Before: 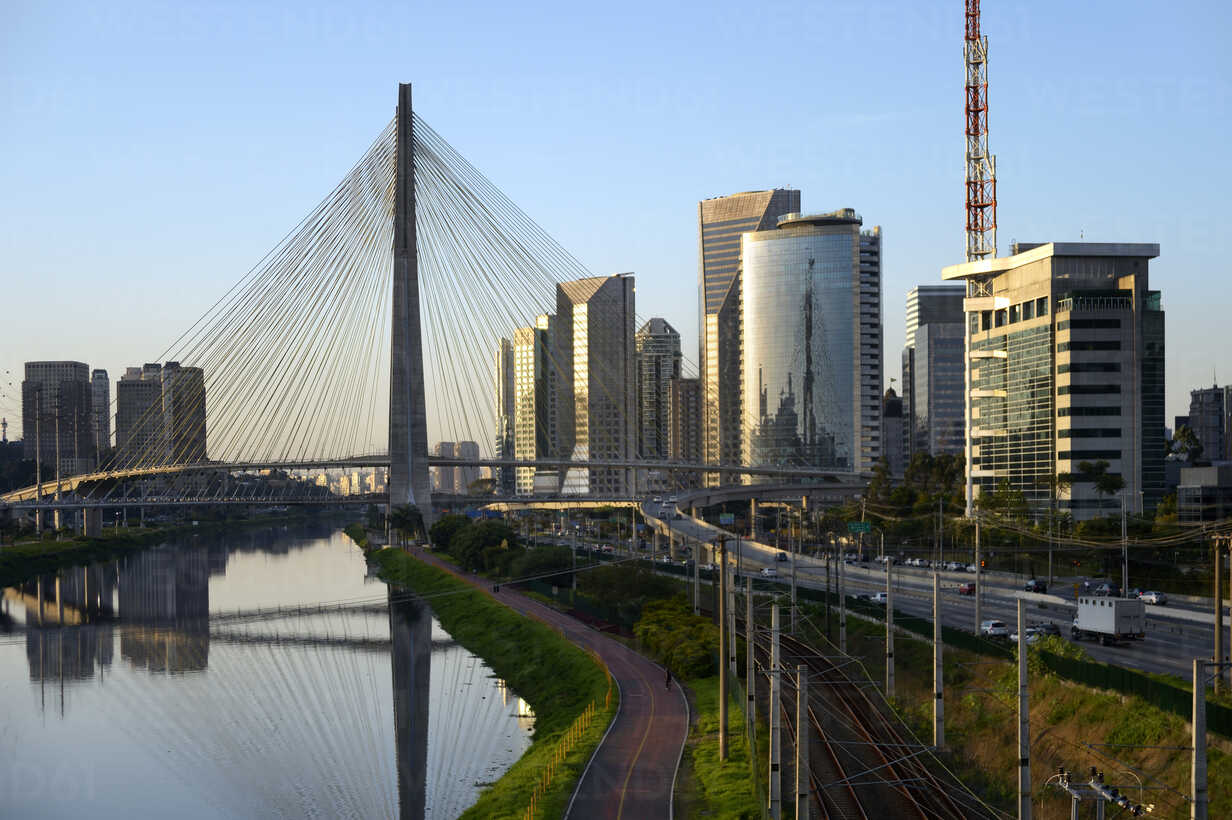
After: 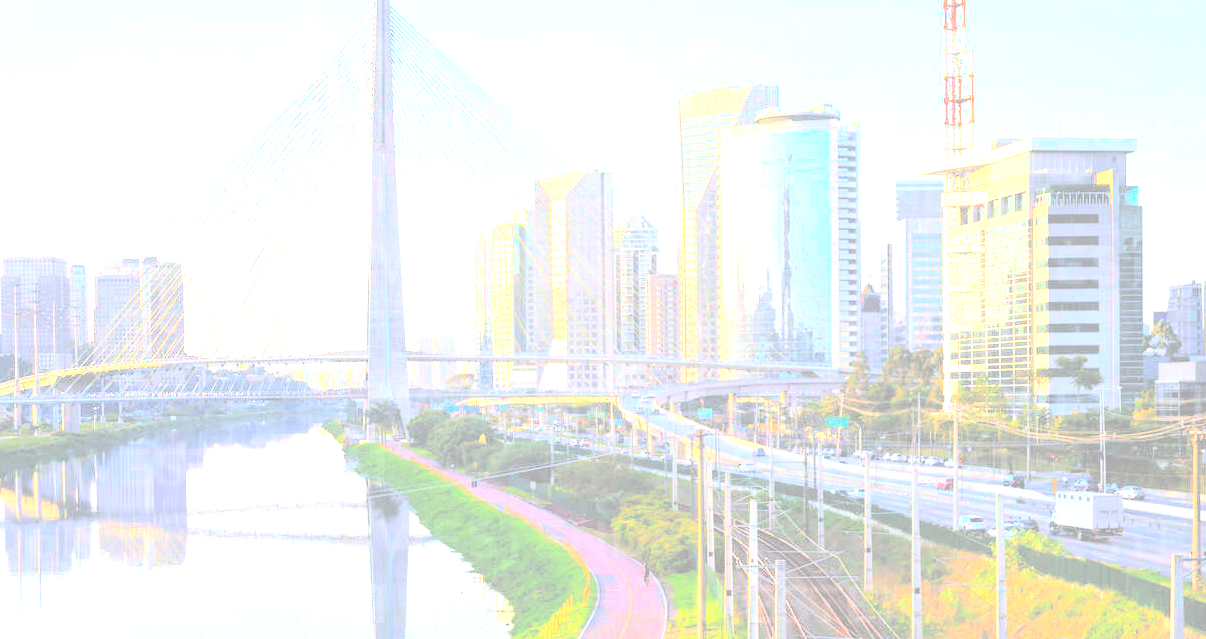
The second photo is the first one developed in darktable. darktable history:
crop and rotate: left 1.814%, top 12.818%, right 0.25%, bottom 9.225%
exposure: black level correction -0.041, exposure 0.064 EV, compensate highlight preservation false
tone curve: curves: ch0 [(0, 0) (0.003, 0.003) (0.011, 0.012) (0.025, 0.026) (0.044, 0.047) (0.069, 0.073) (0.1, 0.105) (0.136, 0.143) (0.177, 0.187) (0.224, 0.237) (0.277, 0.293) (0.335, 0.354) (0.399, 0.422) (0.468, 0.495) (0.543, 0.574) (0.623, 0.659) (0.709, 0.749) (0.801, 0.846) (0.898, 0.932) (1, 1)], preserve colors none
white balance: red 1.004, blue 1.096
levels: levels [0.246, 0.246, 0.506]
